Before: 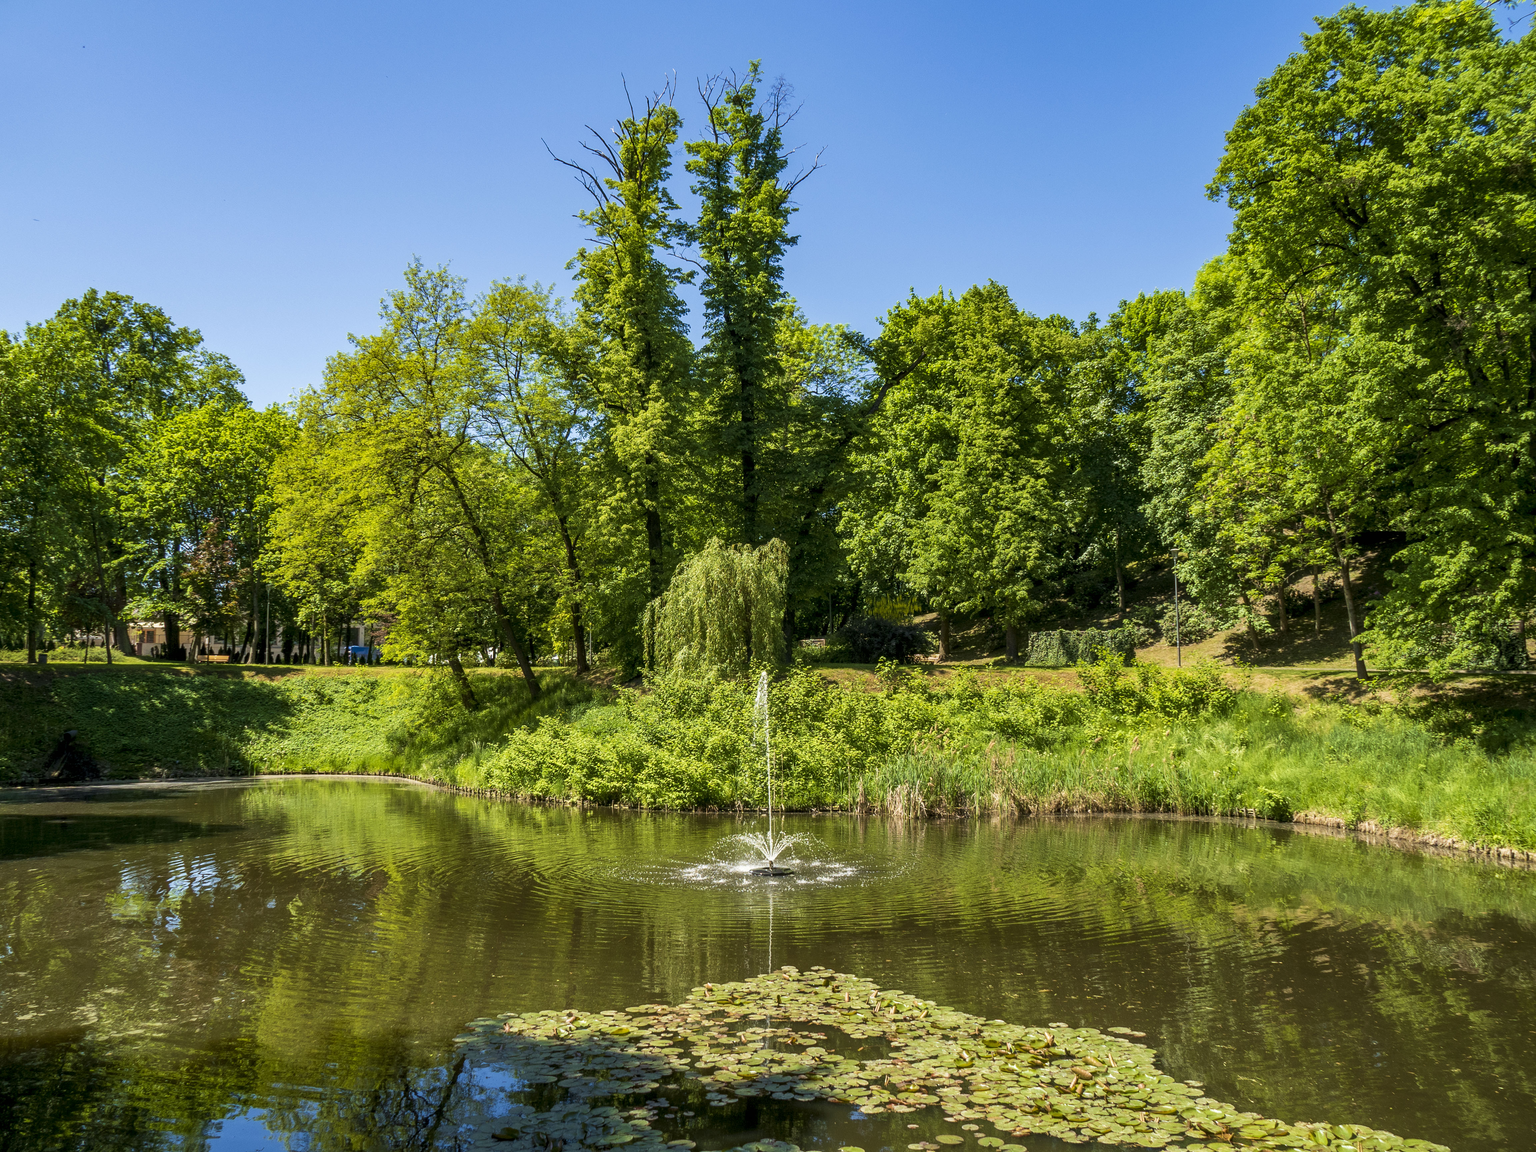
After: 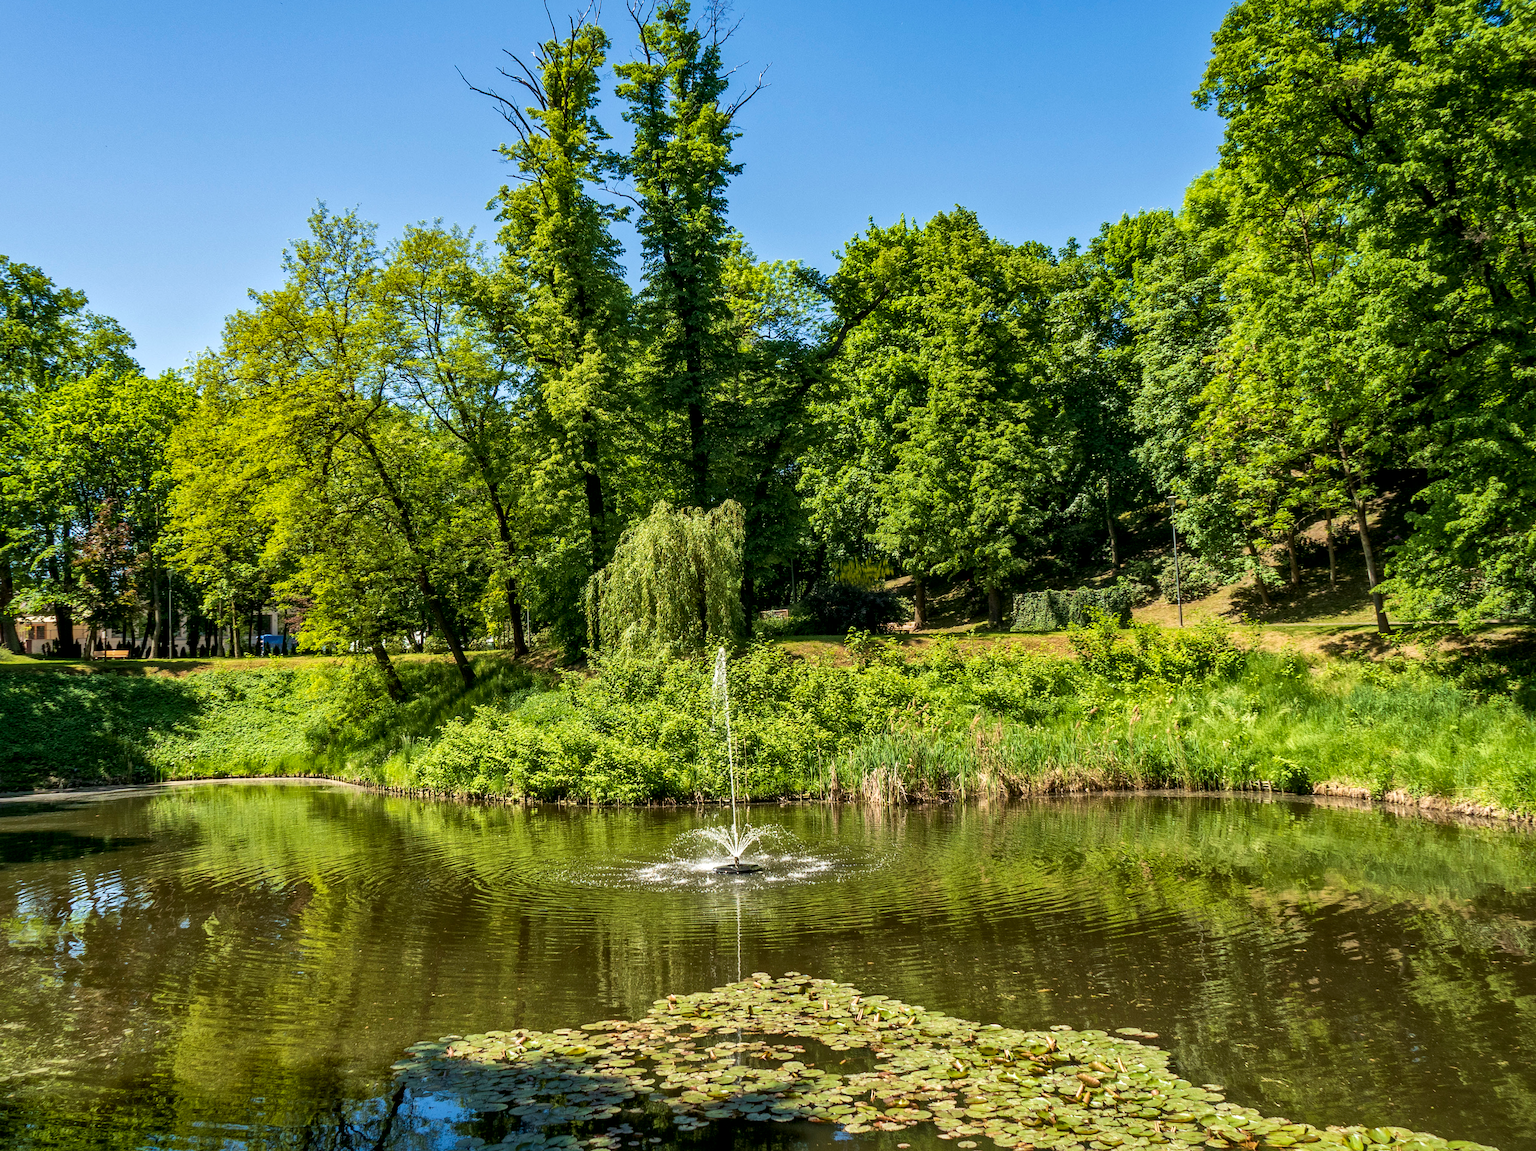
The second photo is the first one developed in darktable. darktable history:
crop and rotate: angle 1.96°, left 5.673%, top 5.673%
local contrast: mode bilateral grid, contrast 20, coarseness 50, detail 150%, midtone range 0.2
